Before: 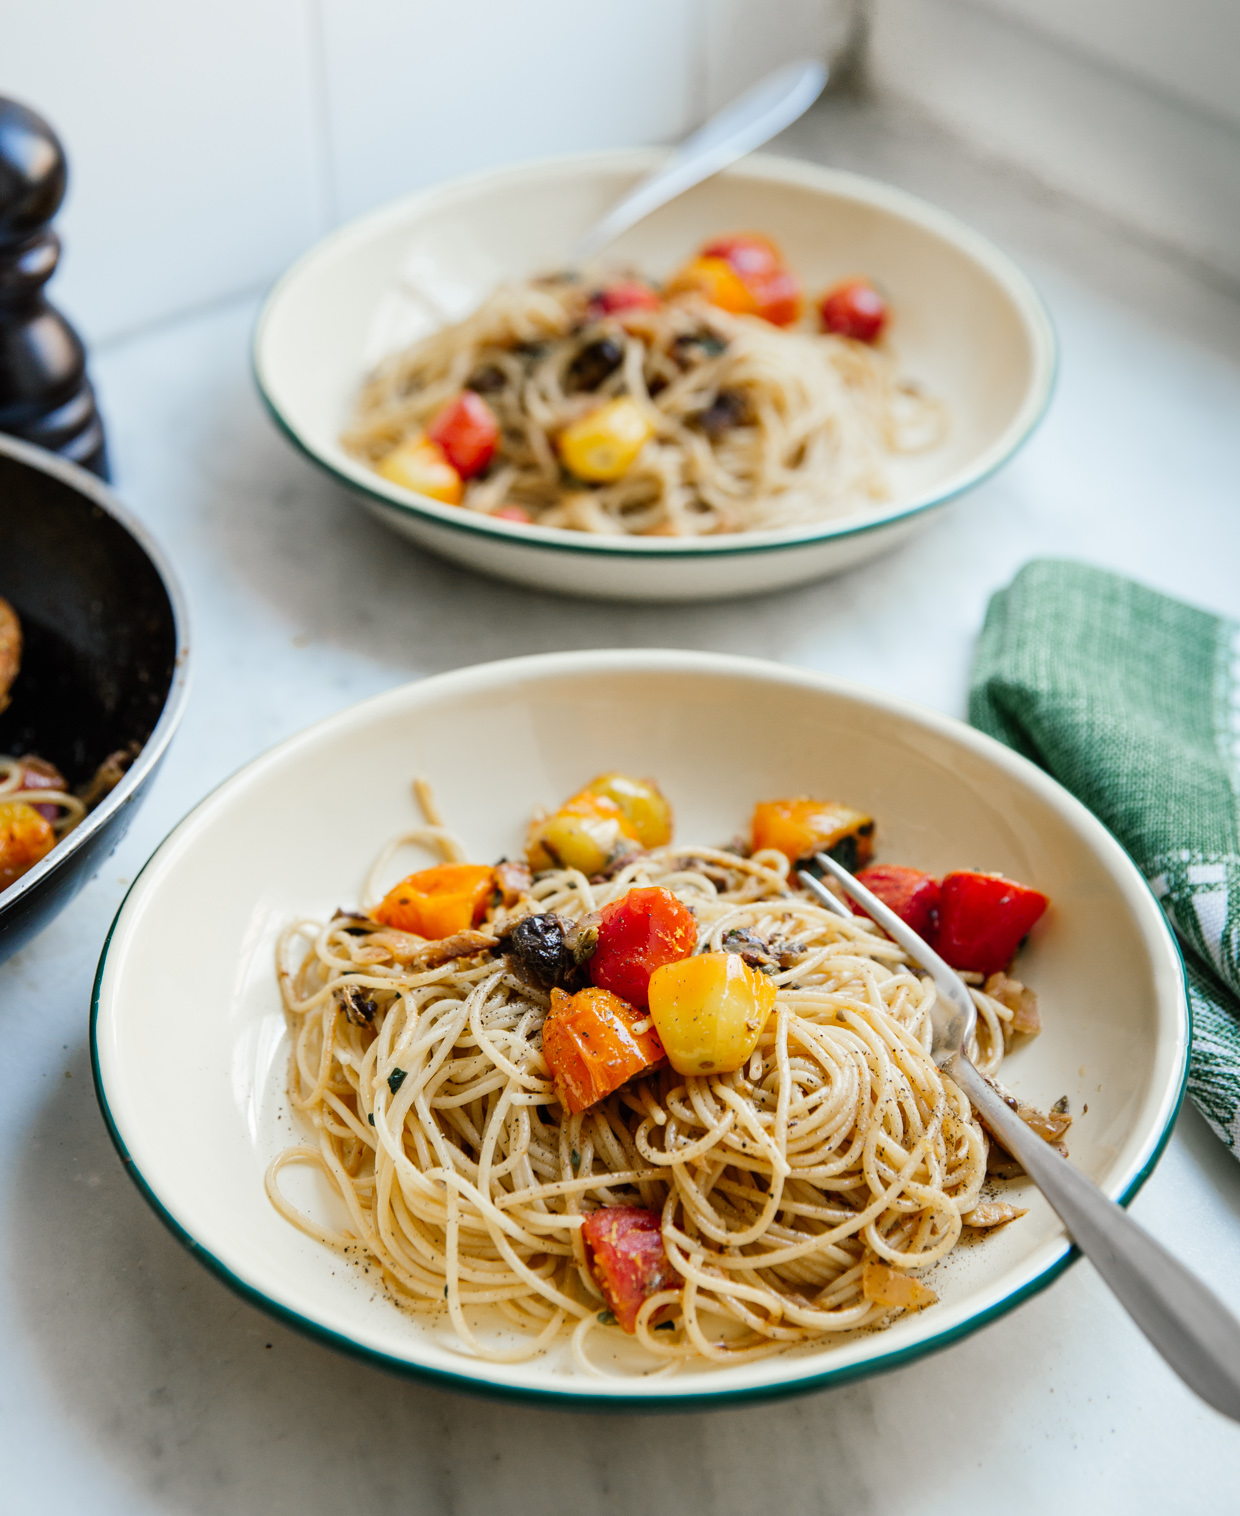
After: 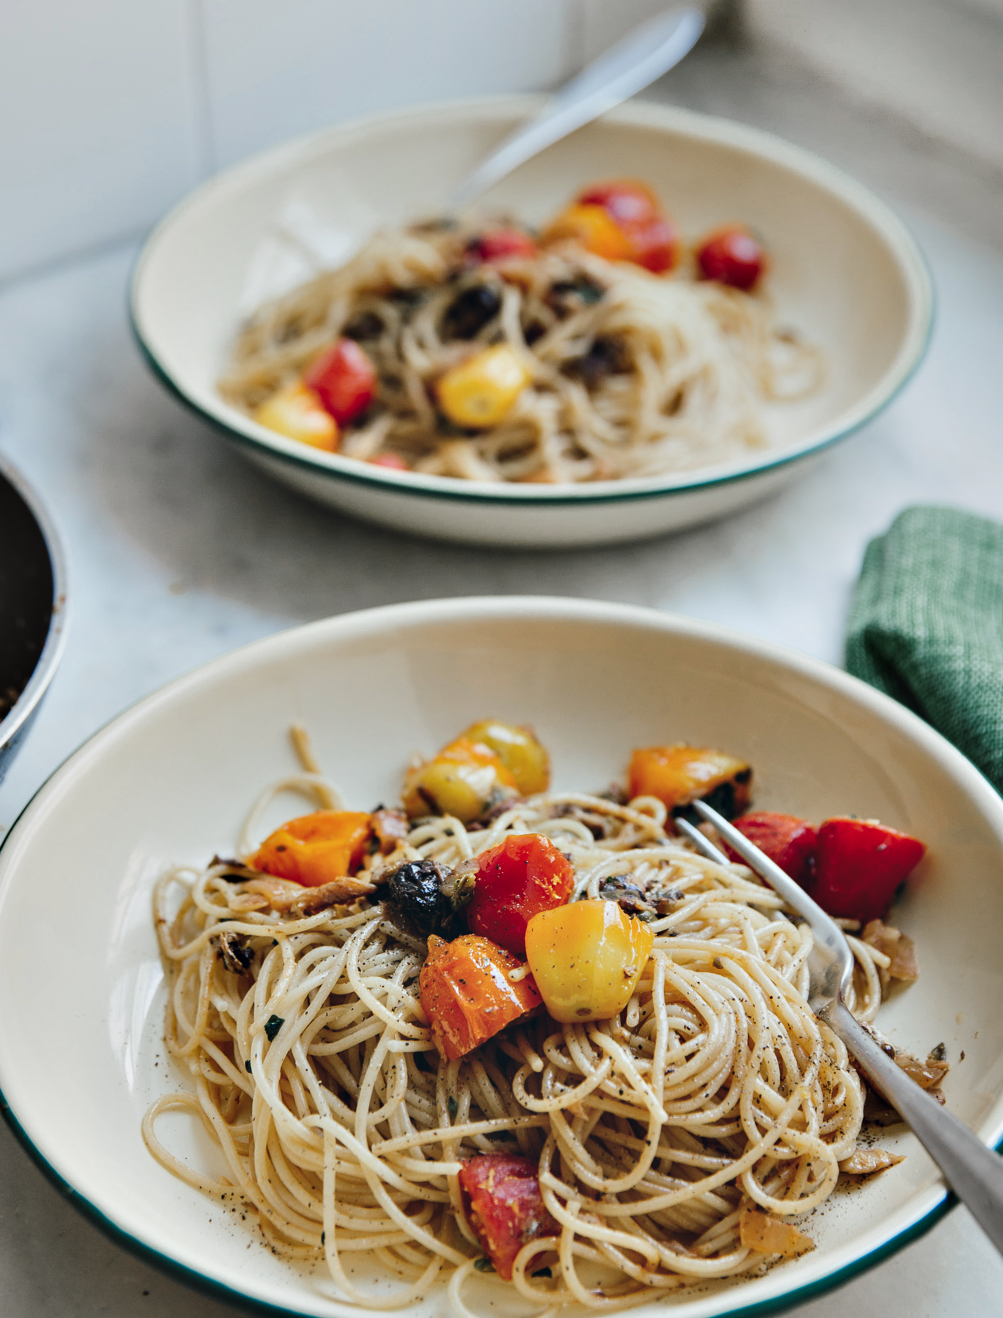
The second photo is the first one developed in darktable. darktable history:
exposure: black level correction -0.037, exposure -0.497 EV, compensate highlight preservation false
contrast equalizer: y [[0.6 ×6], [0.55 ×6], [0 ×6], [0 ×6], [0 ×6]]
crop: left 9.924%, top 3.528%, right 9.187%, bottom 9.485%
